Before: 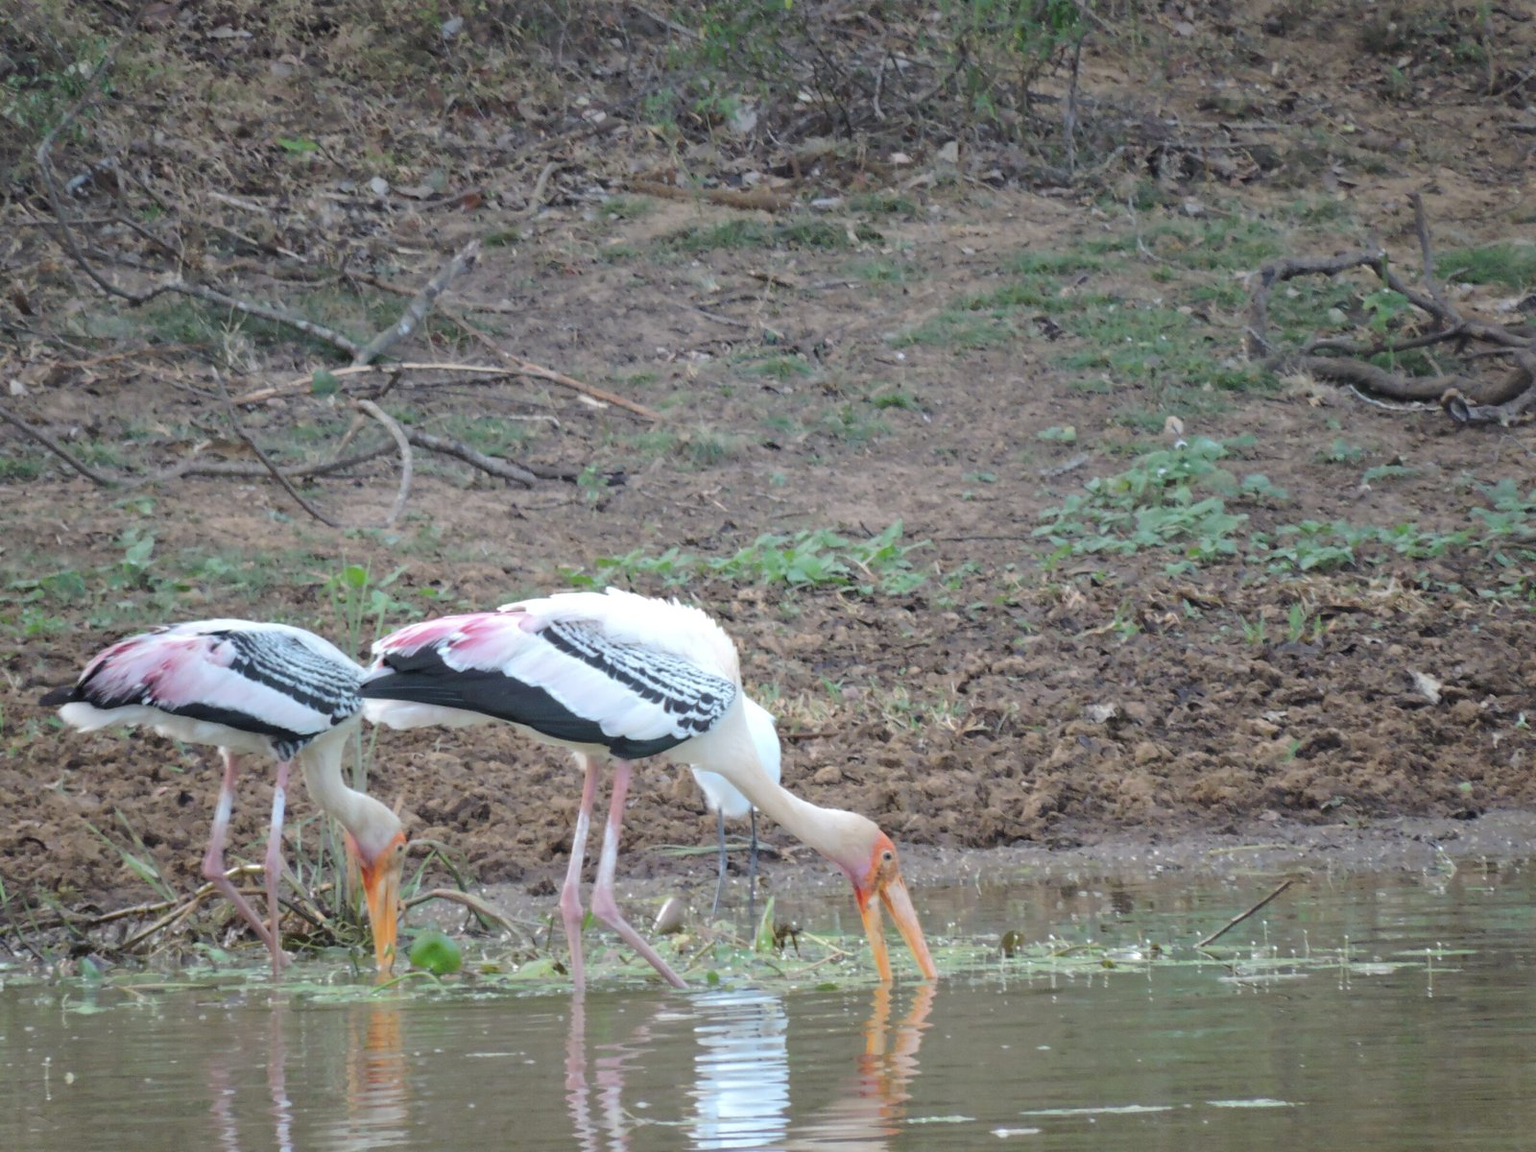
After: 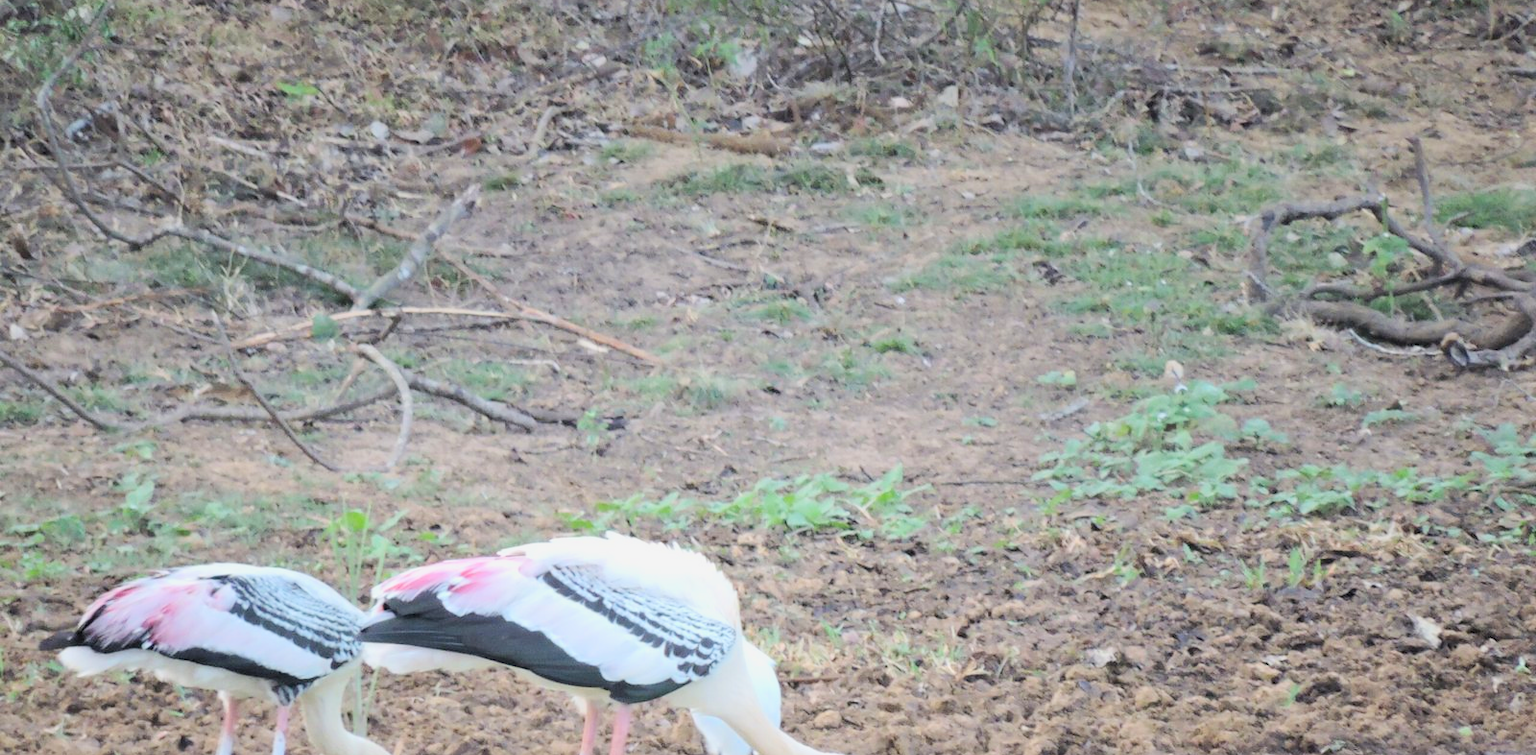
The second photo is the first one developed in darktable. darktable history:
filmic rgb: black relative exposure -7.65 EV, white relative exposure 4.56 EV, hardness 3.61, color science v6 (2022)
crop and rotate: top 4.848%, bottom 29.503%
exposure: black level correction 0, exposure 1.1 EV, compensate highlight preservation false
